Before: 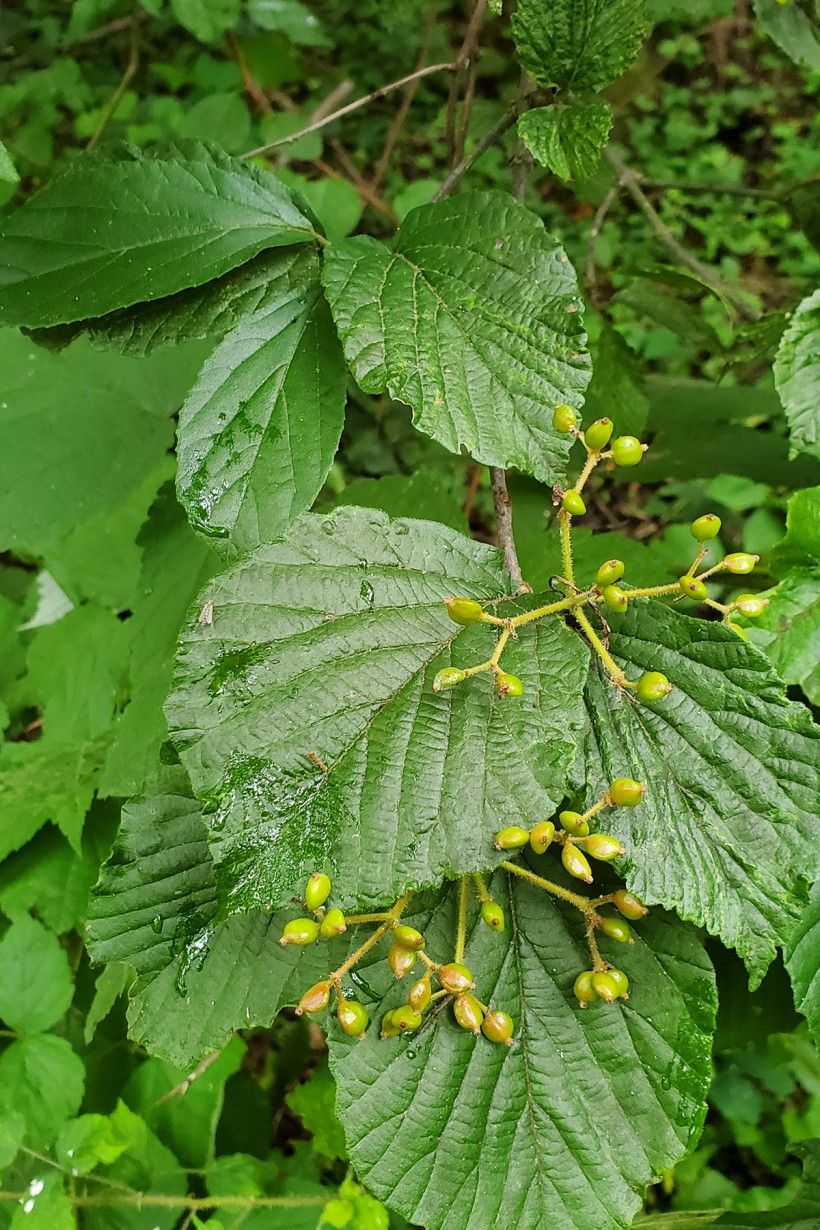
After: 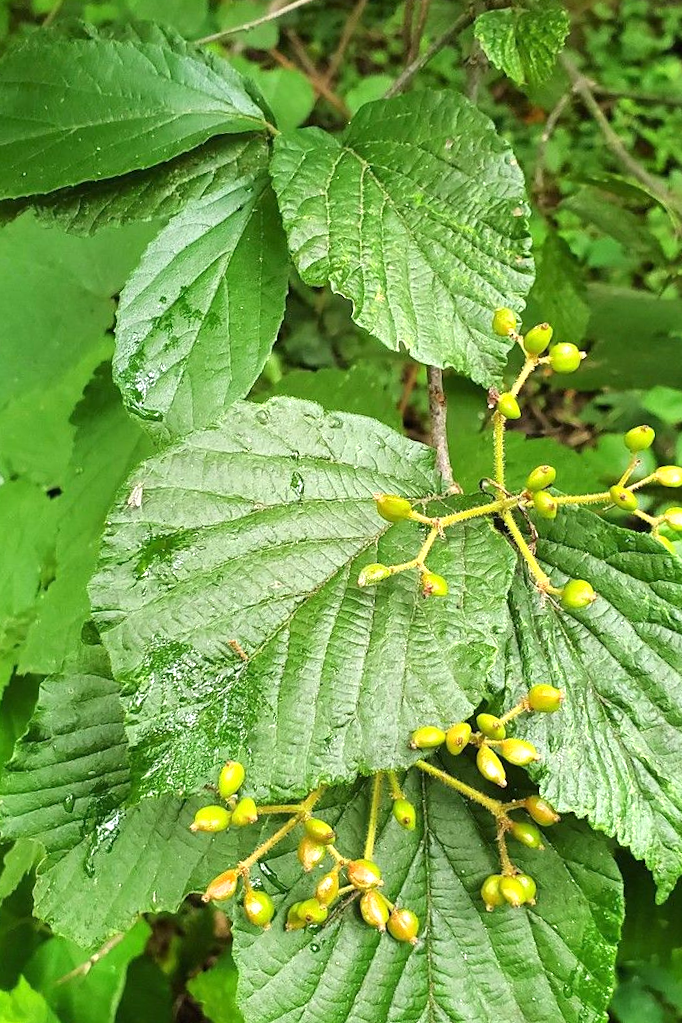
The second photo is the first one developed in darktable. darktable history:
exposure: black level correction 0, exposure 0.7 EV, compensate exposure bias true, compensate highlight preservation false
crop and rotate: angle -3.27°, left 5.211%, top 5.211%, right 4.607%, bottom 4.607%
